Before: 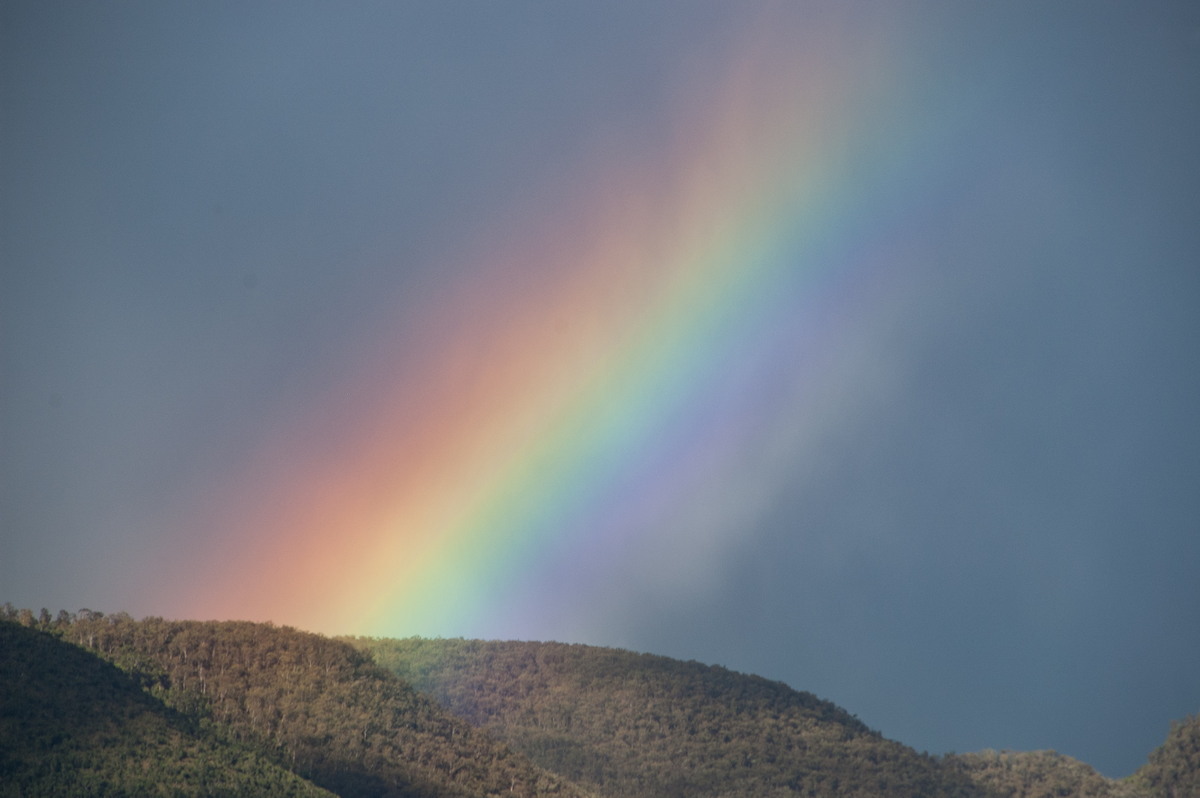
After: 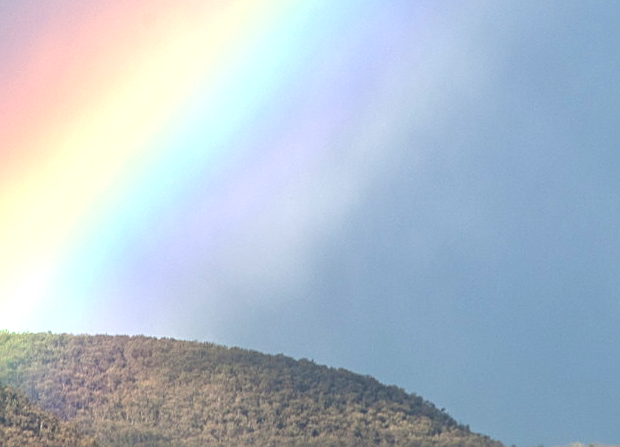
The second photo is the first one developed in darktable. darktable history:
exposure: black level correction 0, exposure 1.2 EV, compensate highlight preservation false
crop: left 34.377%, top 38.396%, right 13.904%, bottom 5.474%
sharpen: on, module defaults
